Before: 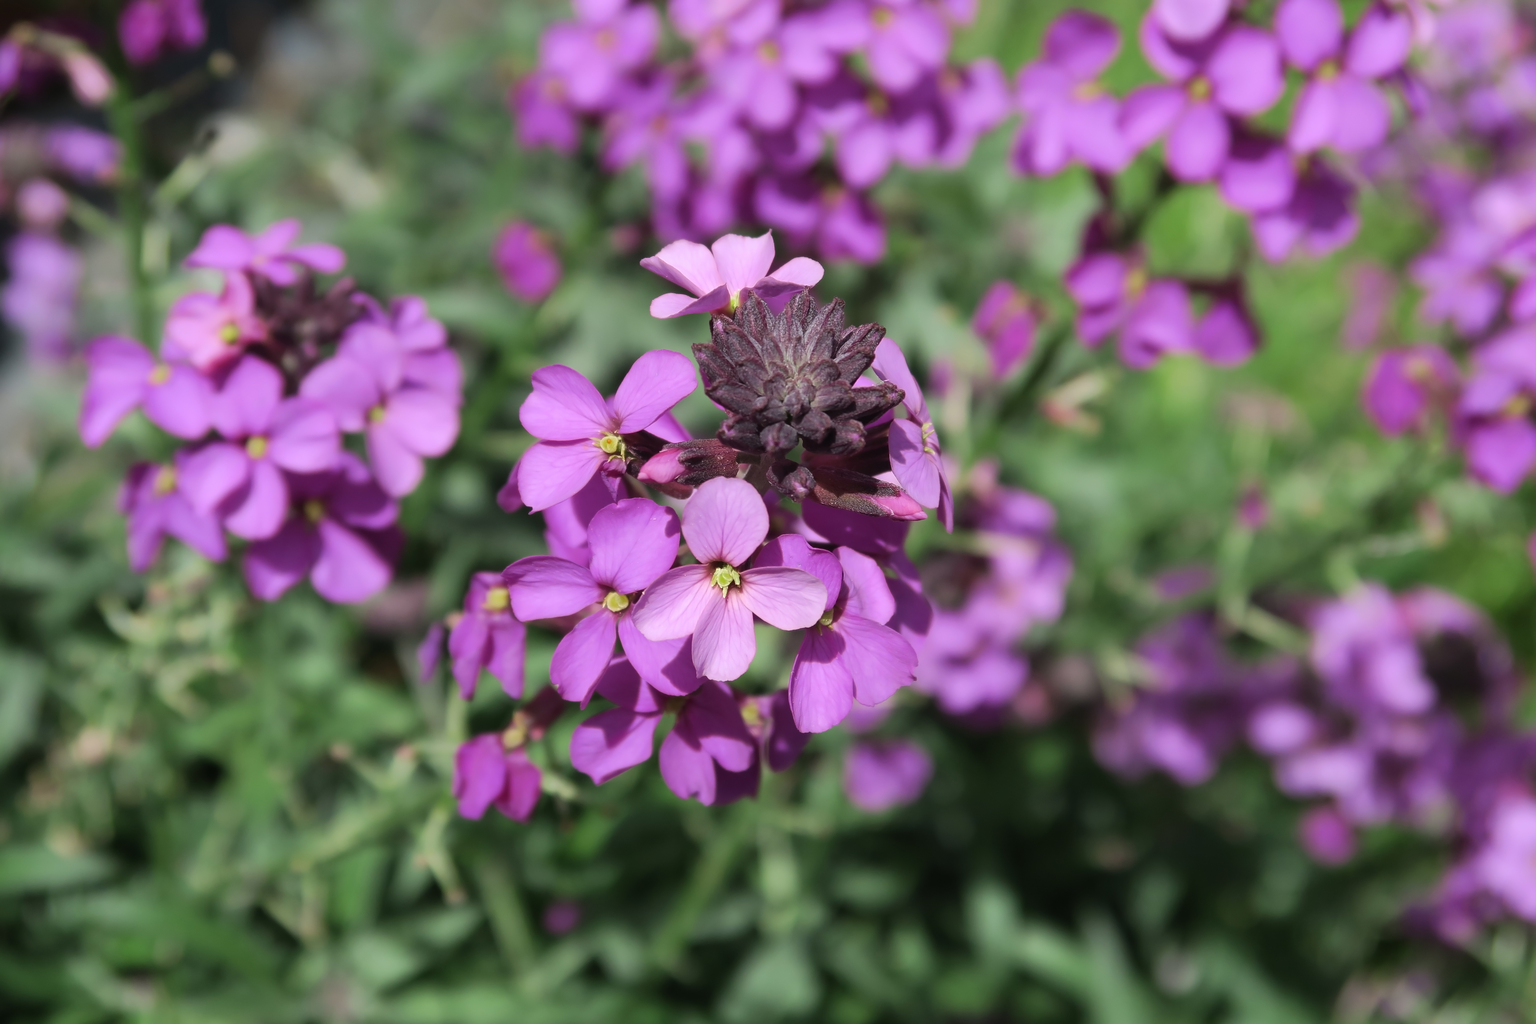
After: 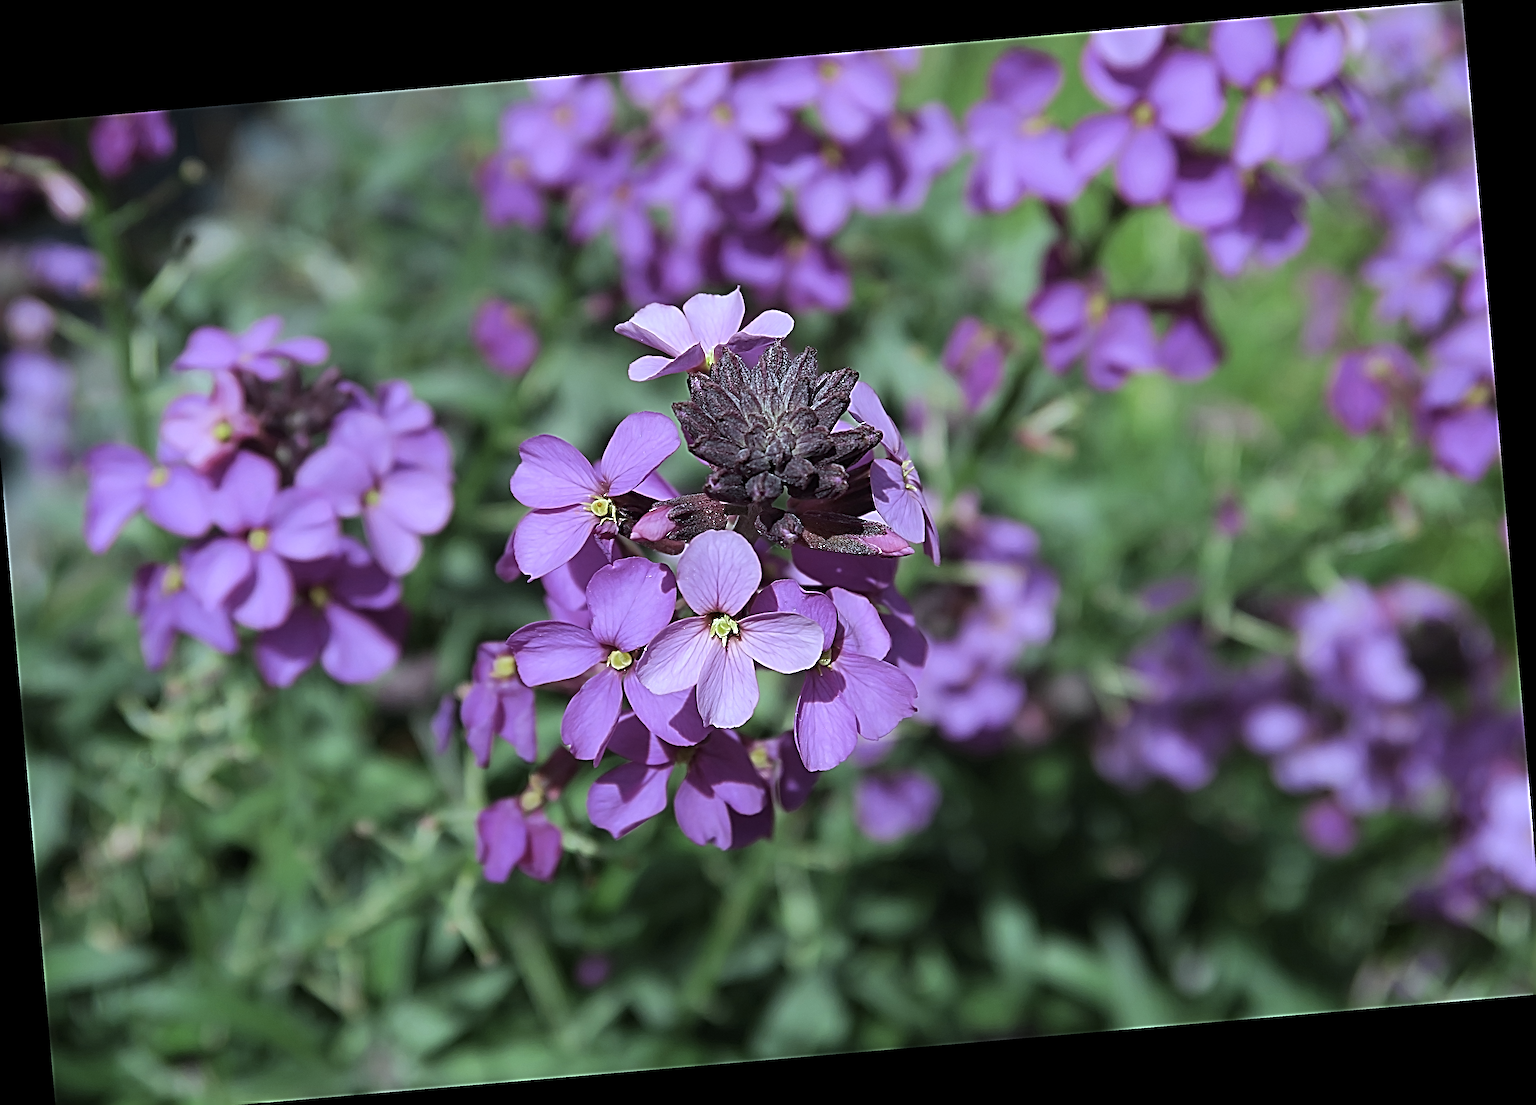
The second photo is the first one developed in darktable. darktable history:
crop and rotate: left 1.774%, right 0.633%, bottom 1.28%
levels: levels [0, 0.51, 1]
sharpen: radius 6.3, amount 1.8, threshold 0
color correction: highlights a* -10.04, highlights b* -10.37
rotate and perspective: rotation -4.86°, automatic cropping off
color contrast: green-magenta contrast 0.81
